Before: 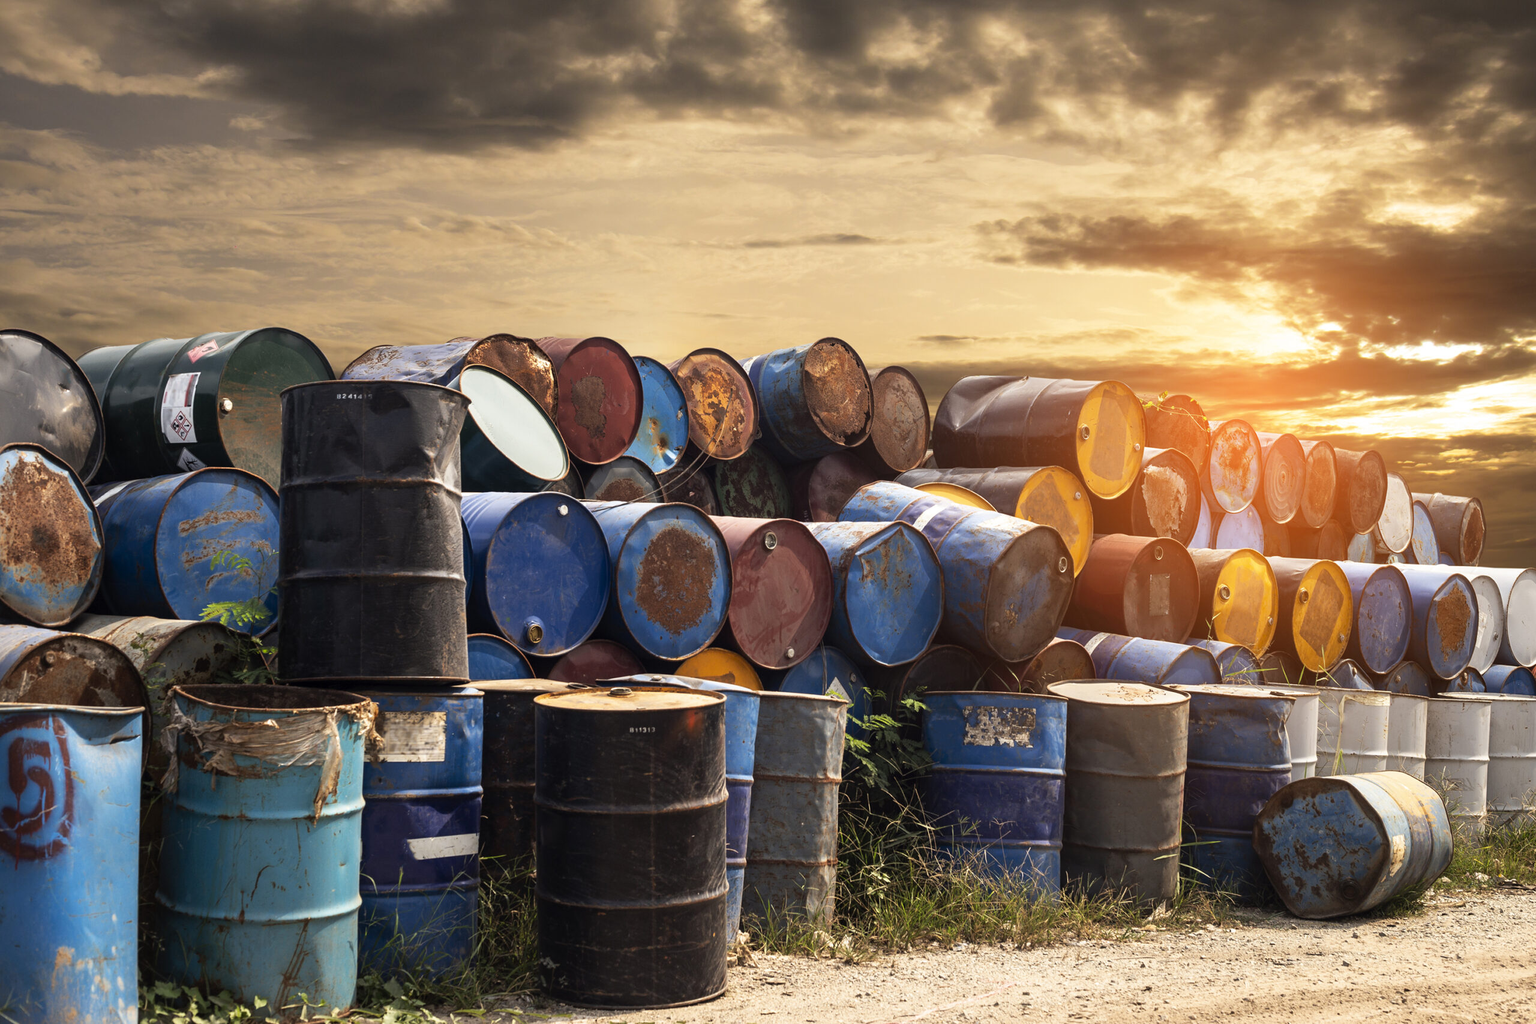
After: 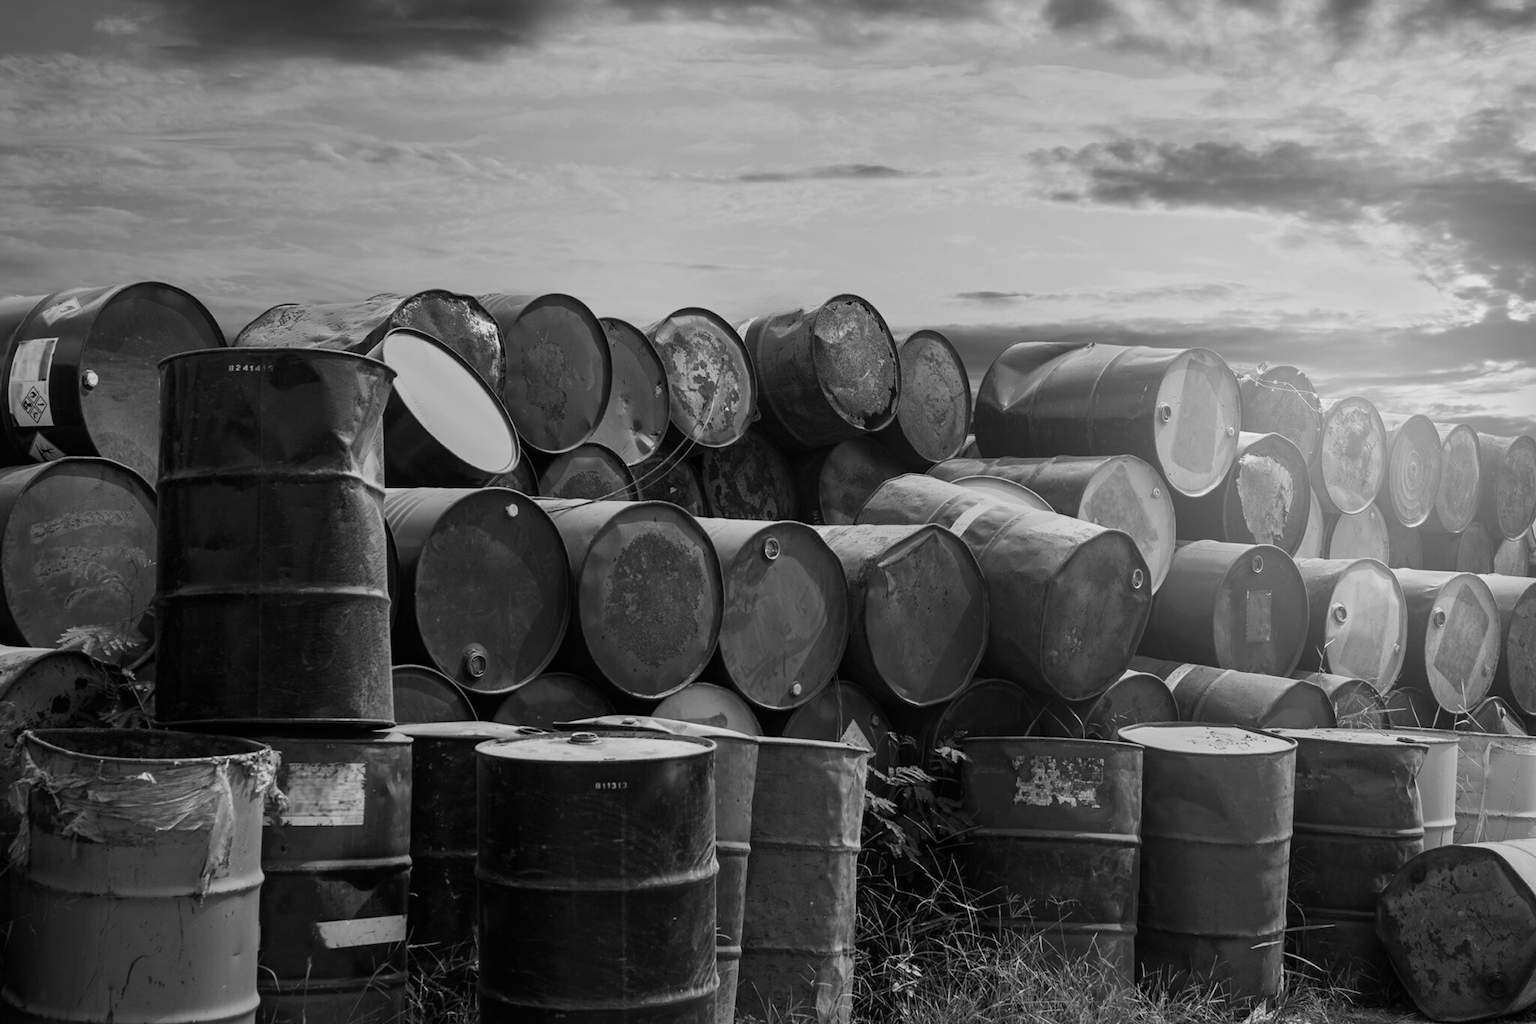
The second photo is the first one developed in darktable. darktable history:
crop and rotate: left 10.071%, top 10.071%, right 10.02%, bottom 10.02%
monochrome: a 79.32, b 81.83, size 1.1
